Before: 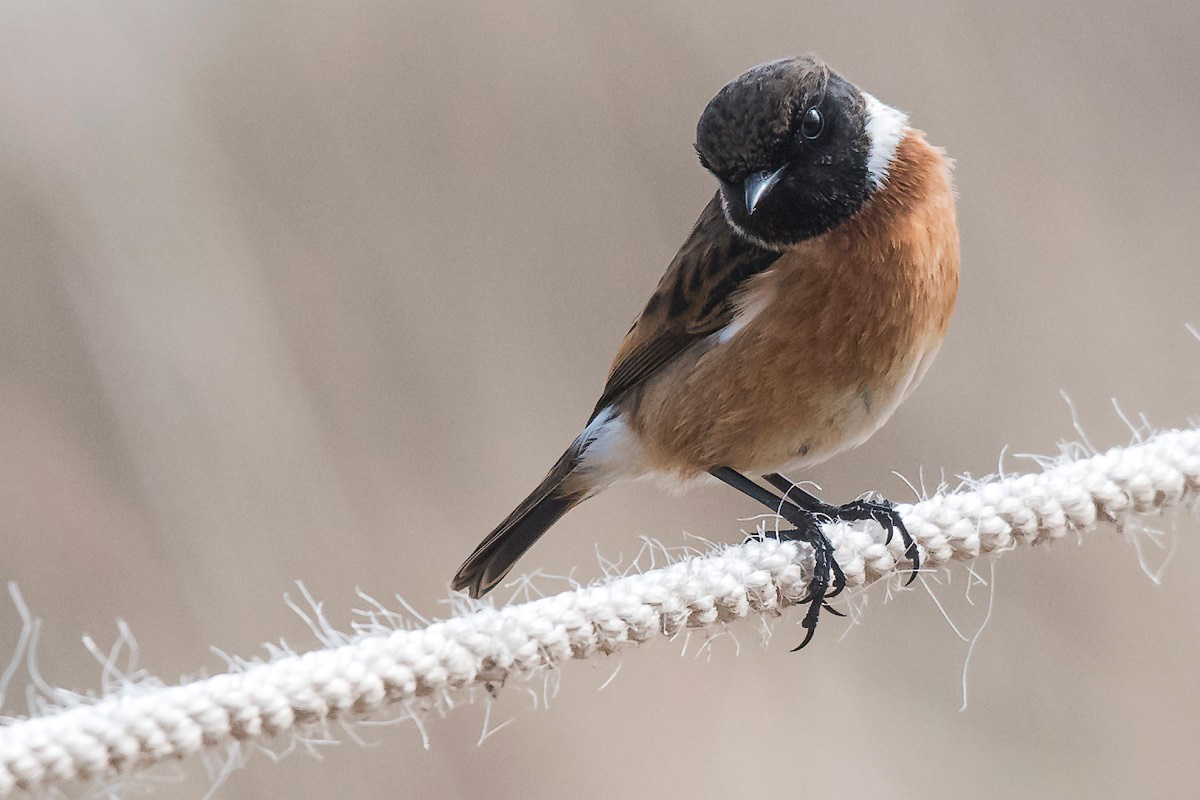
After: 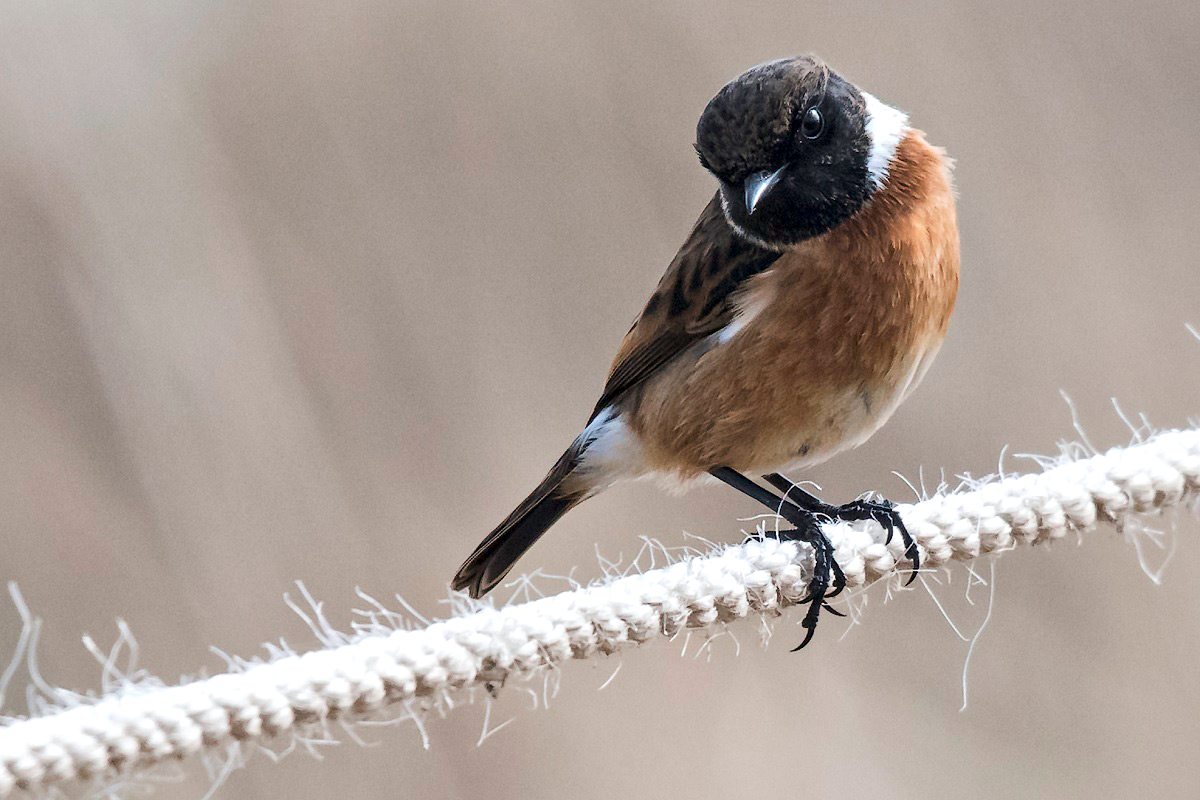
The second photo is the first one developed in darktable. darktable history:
contrast equalizer: y [[0.528, 0.548, 0.563, 0.562, 0.546, 0.526], [0.55 ×6], [0 ×6], [0 ×6], [0 ×6]]
local contrast: mode bilateral grid, contrast 10, coarseness 26, detail 115%, midtone range 0.2
